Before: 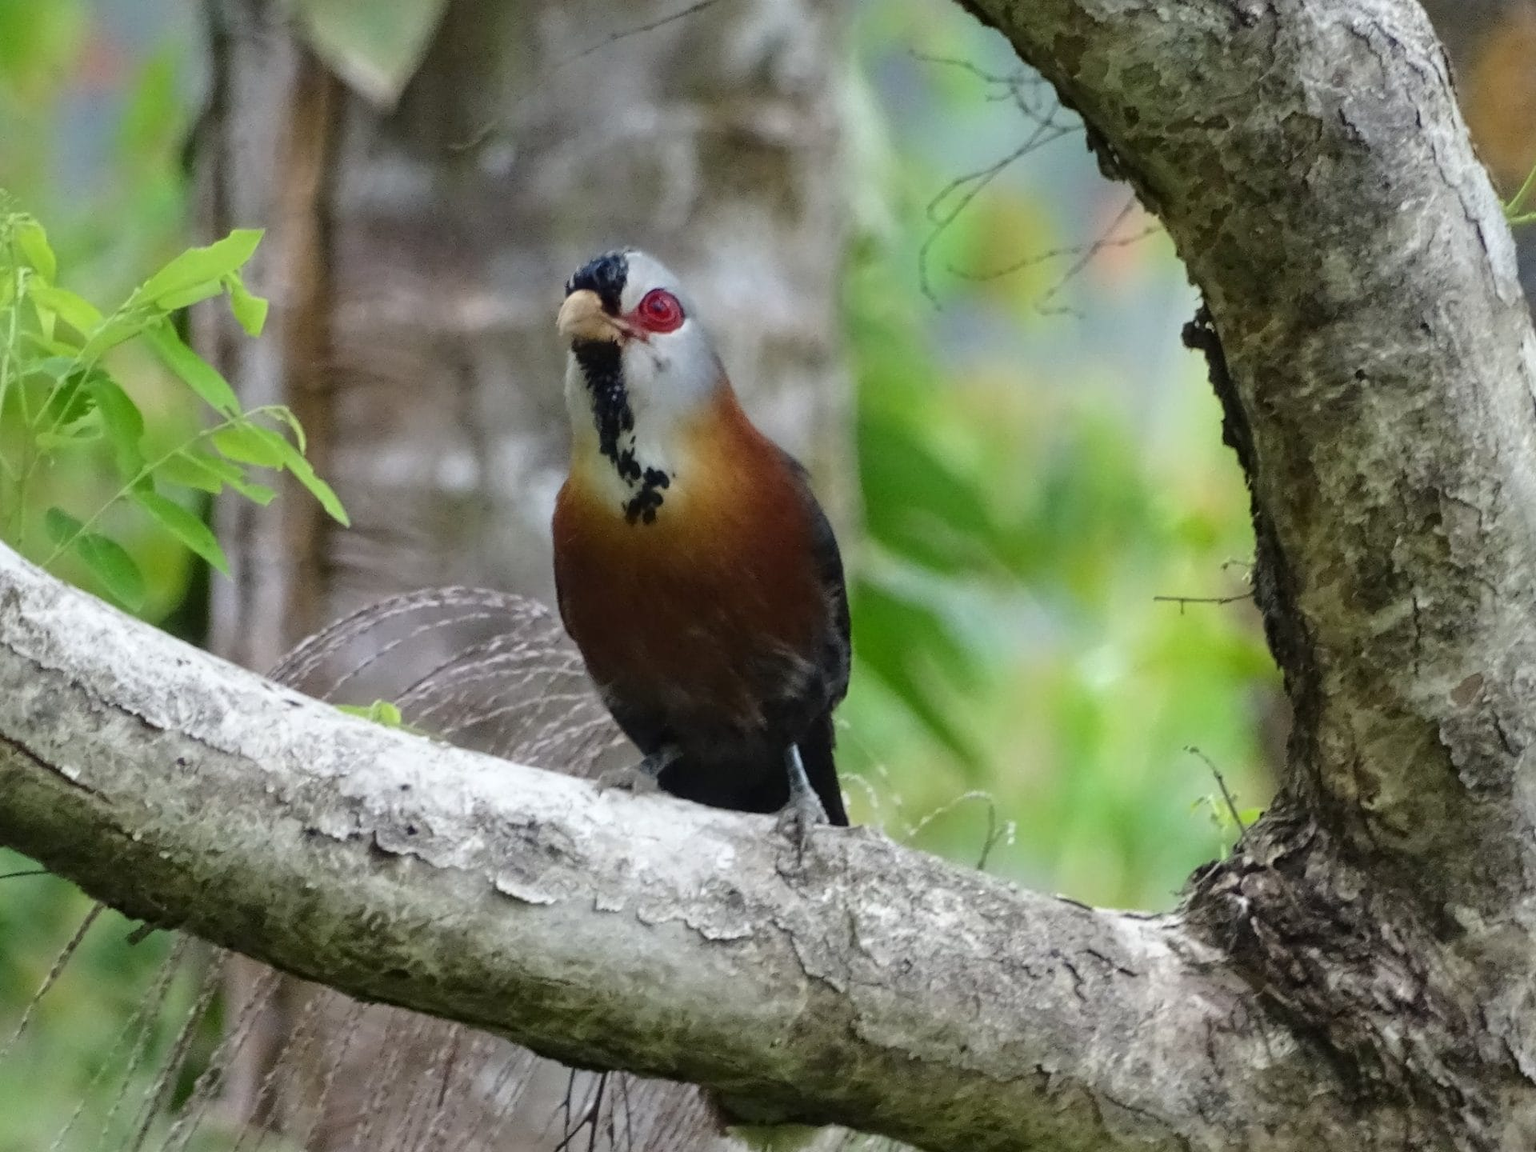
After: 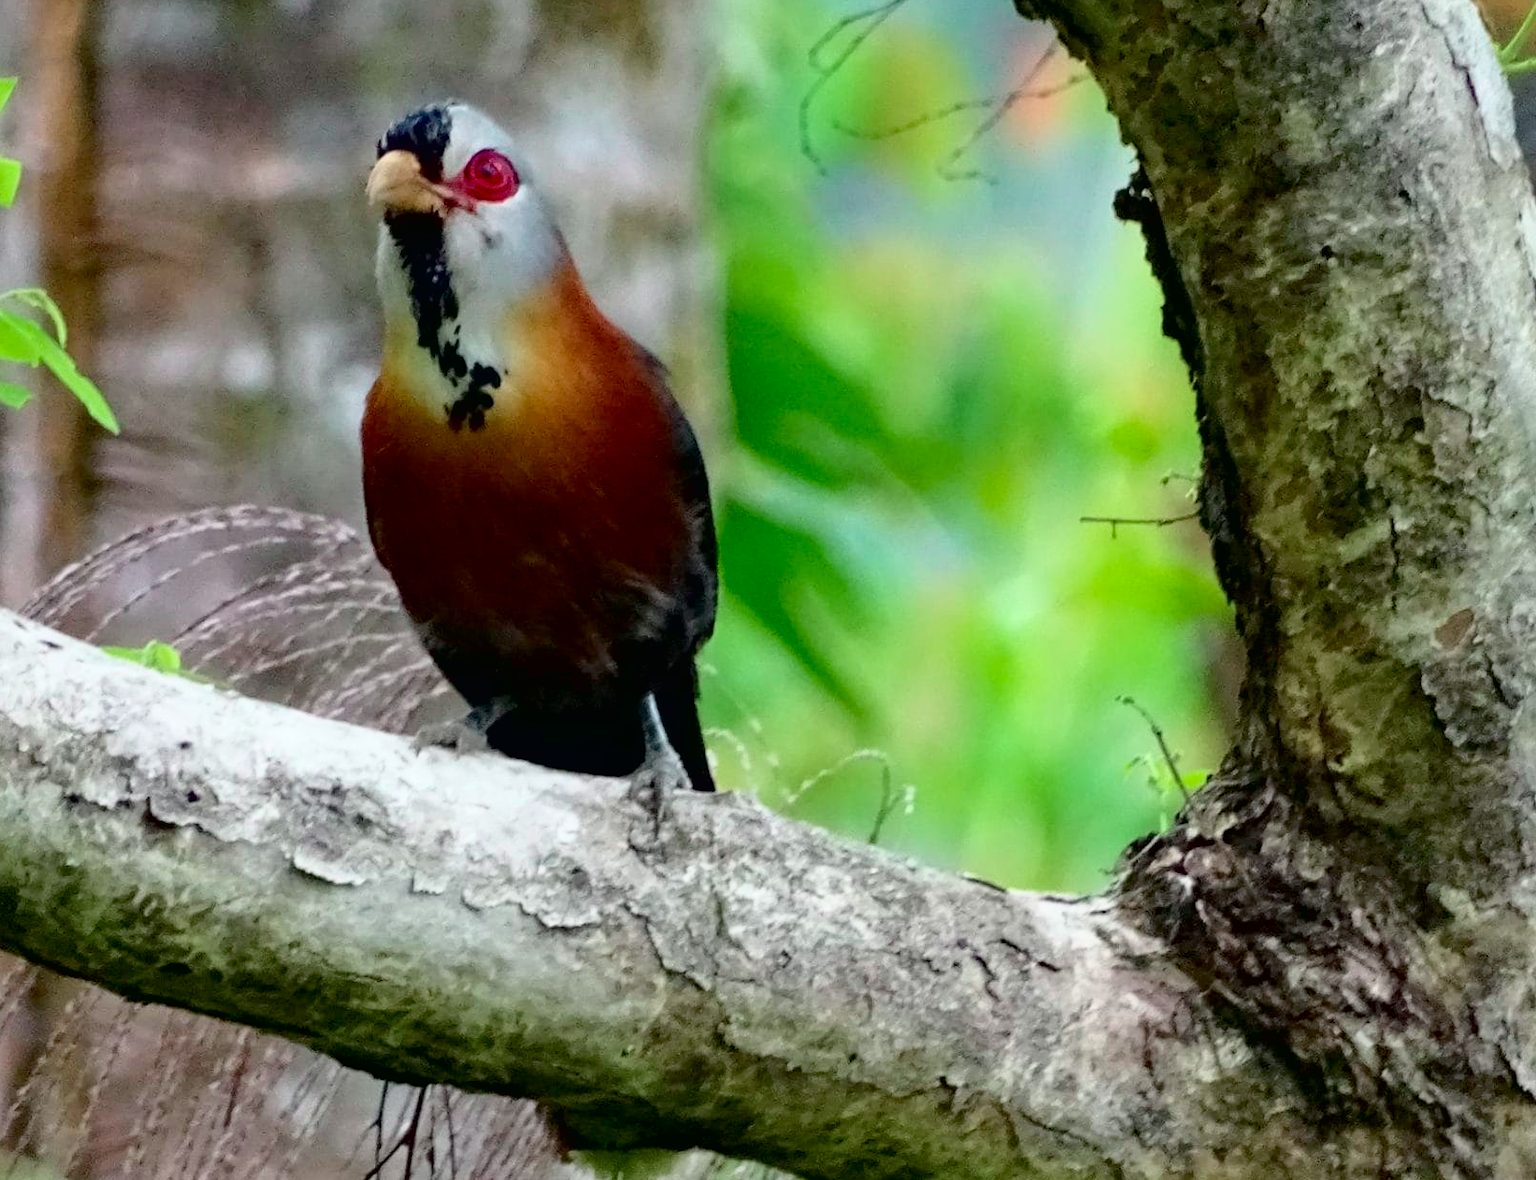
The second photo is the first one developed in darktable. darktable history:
tone curve: curves: ch0 [(0, 0.01) (0.037, 0.032) (0.131, 0.108) (0.275, 0.258) (0.483, 0.512) (0.61, 0.661) (0.696, 0.76) (0.792, 0.867) (0.911, 0.955) (0.997, 0.995)]; ch1 [(0, 0) (0.308, 0.268) (0.425, 0.383) (0.503, 0.502) (0.529, 0.543) (0.706, 0.754) (0.869, 0.907) (1, 1)]; ch2 [(0, 0) (0.228, 0.196) (0.336, 0.315) (0.399, 0.403) (0.485, 0.487) (0.502, 0.502) (0.525, 0.523) (0.545, 0.552) (0.587, 0.61) (0.636, 0.654) (0.711, 0.729) (0.855, 0.87) (0.998, 0.977)], color space Lab, independent channels, preserve colors none
exposure: black level correction 0.009, exposure -0.159 EV, compensate highlight preservation false
crop: left 16.315%, top 14.246%
contrast brightness saturation: contrast 0.03, brightness 0.06, saturation 0.13
haze removal: compatibility mode true, adaptive false
